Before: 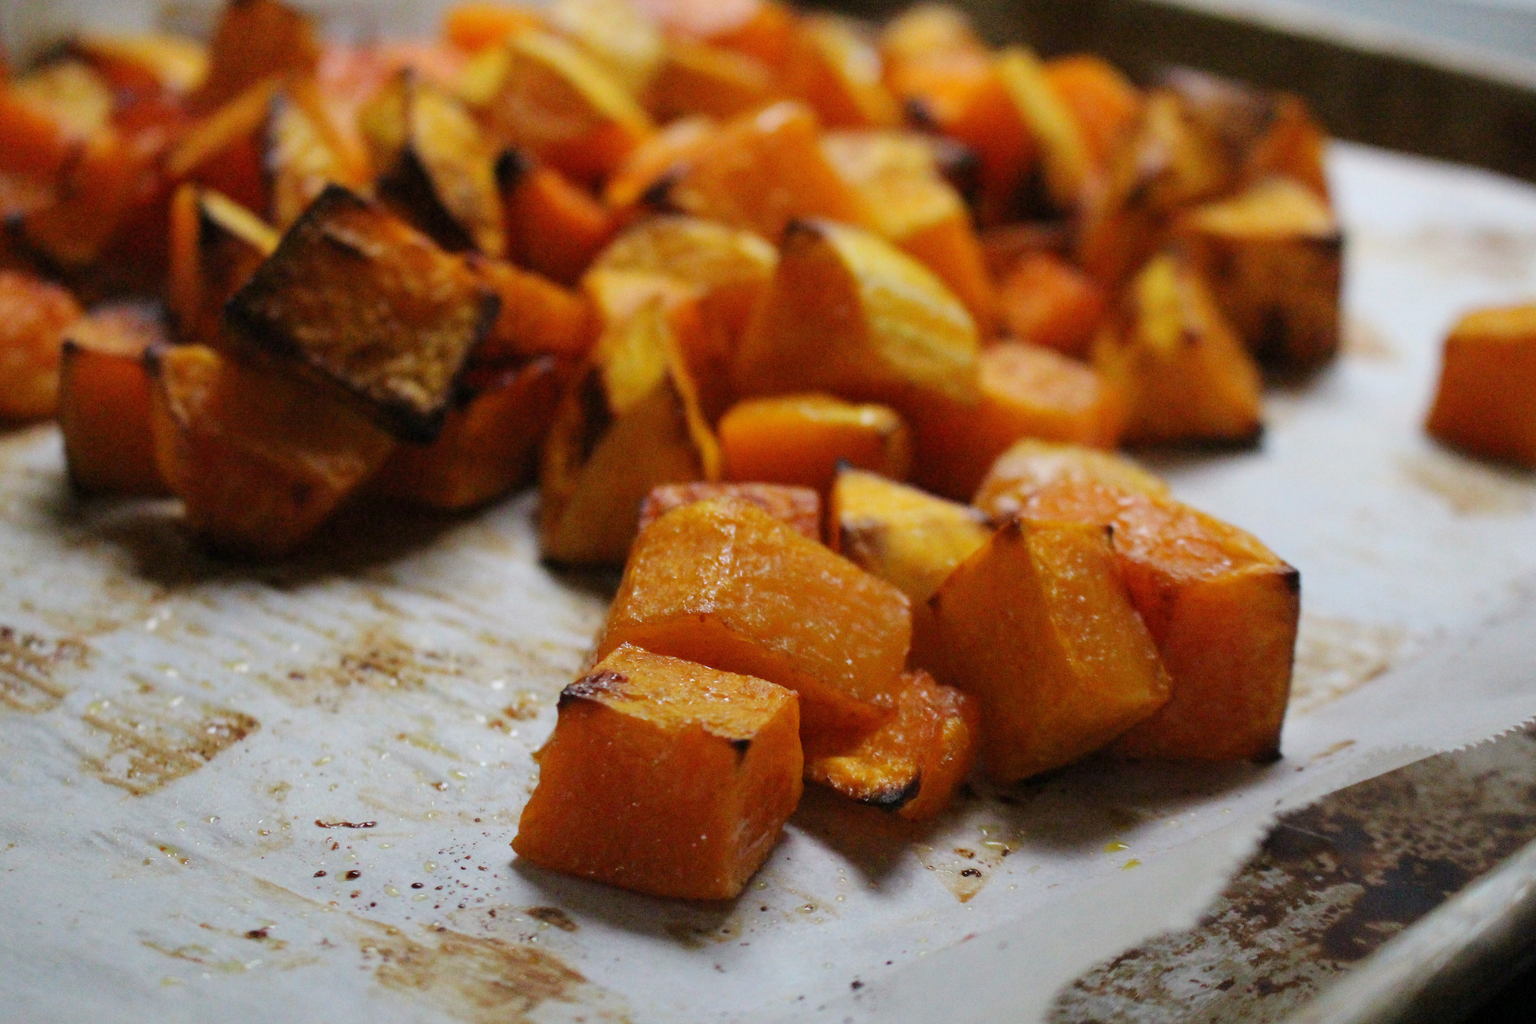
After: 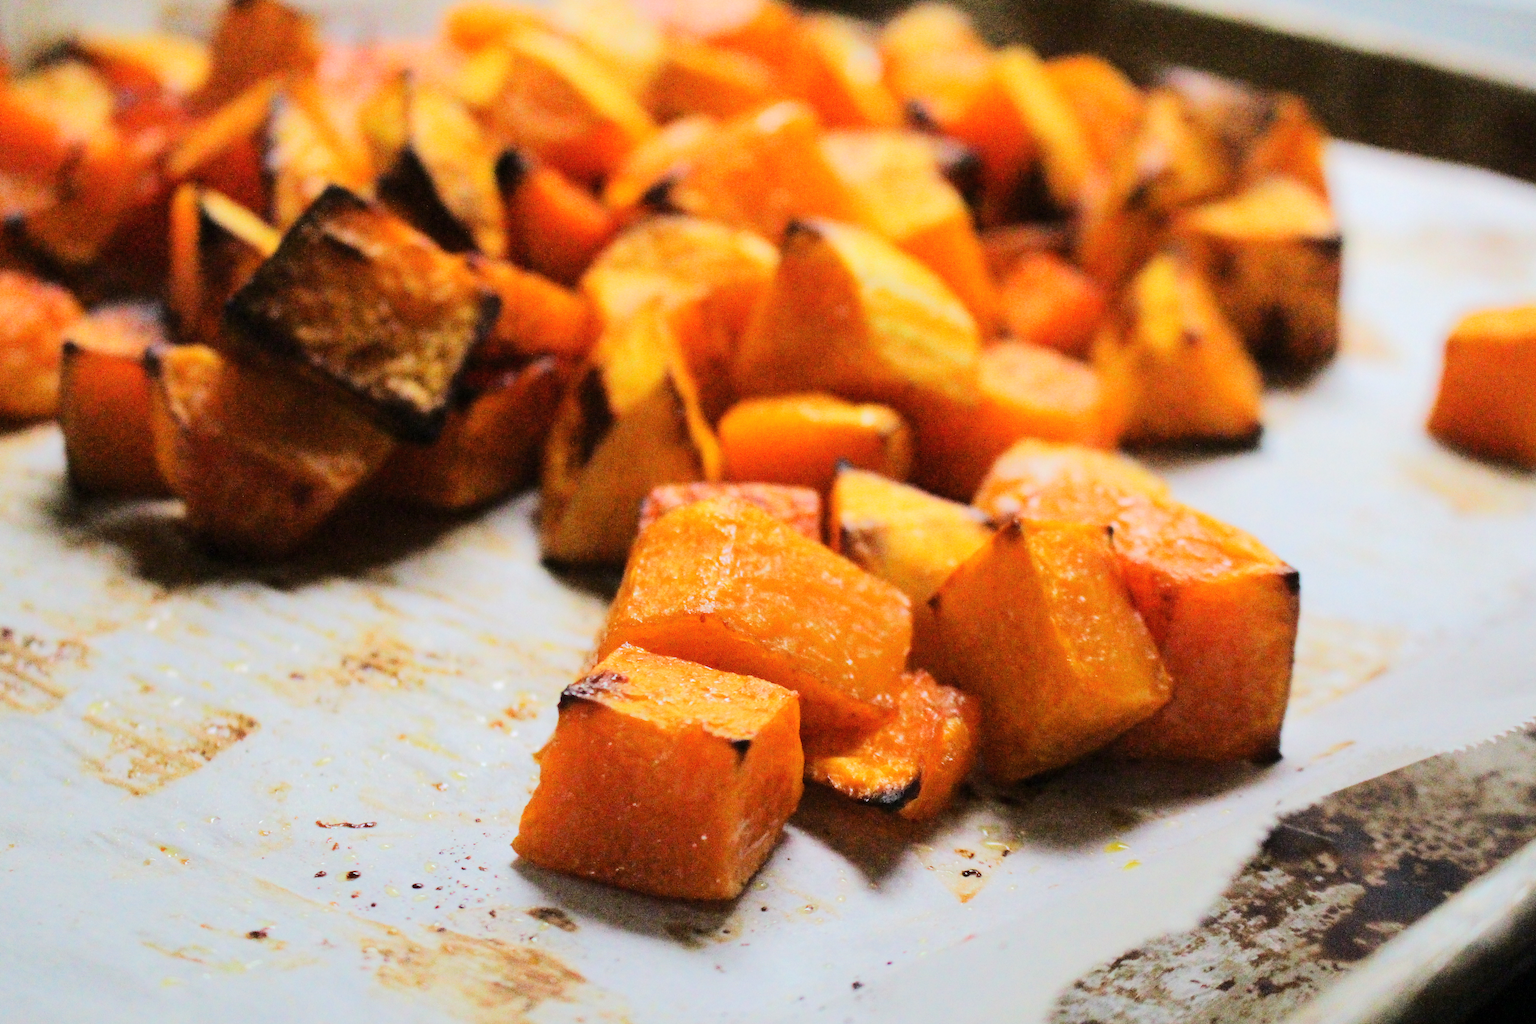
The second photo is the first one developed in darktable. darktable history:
tone equalizer: -7 EV 0.164 EV, -6 EV 0.608 EV, -5 EV 1.17 EV, -4 EV 1.32 EV, -3 EV 1.17 EV, -2 EV 0.6 EV, -1 EV 0.146 EV, edges refinement/feathering 500, mask exposure compensation -1.57 EV, preserve details no
